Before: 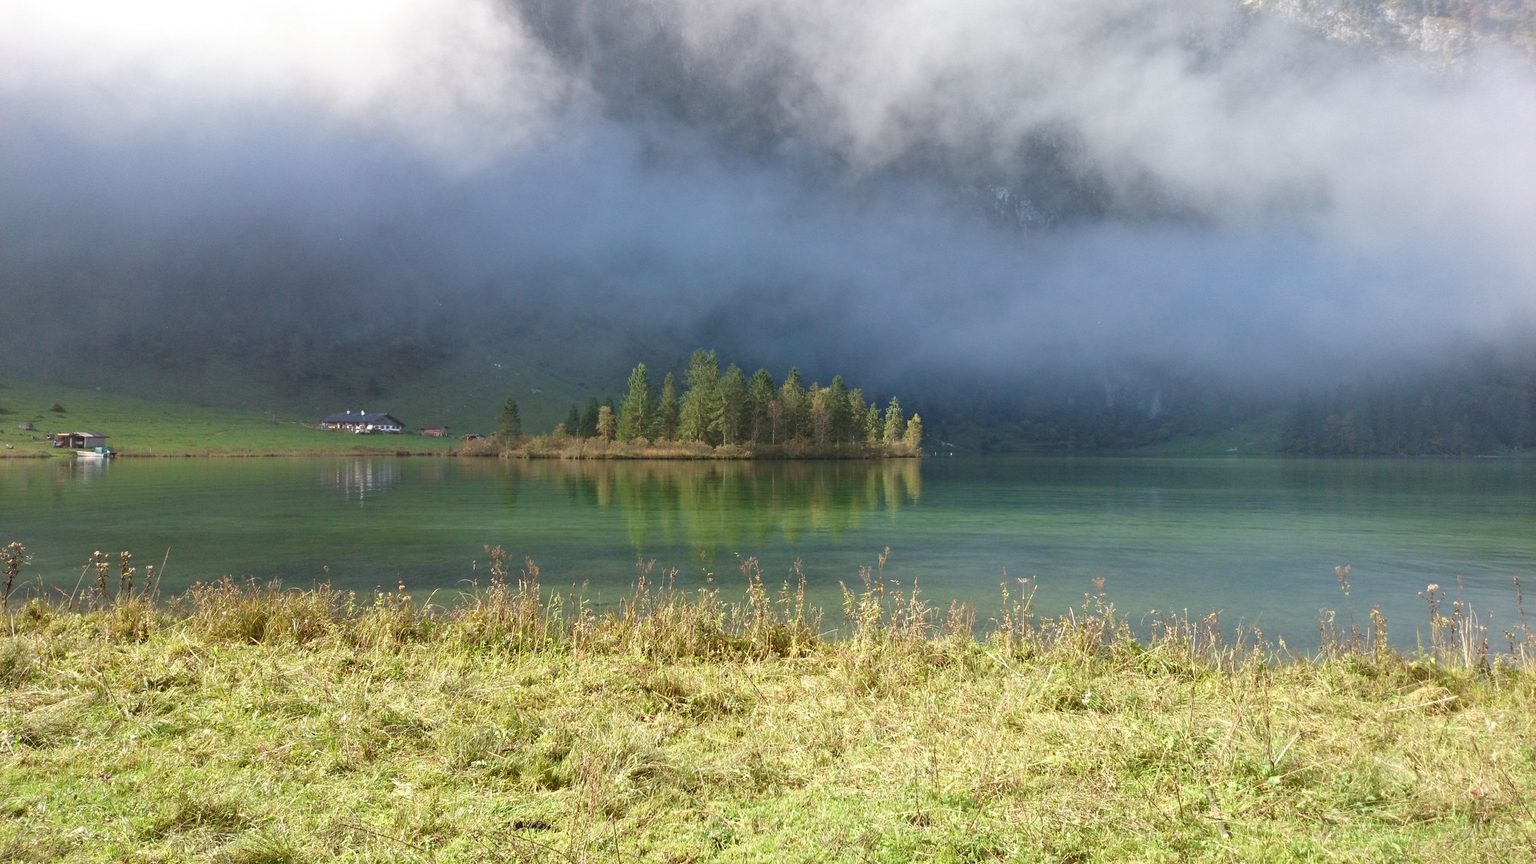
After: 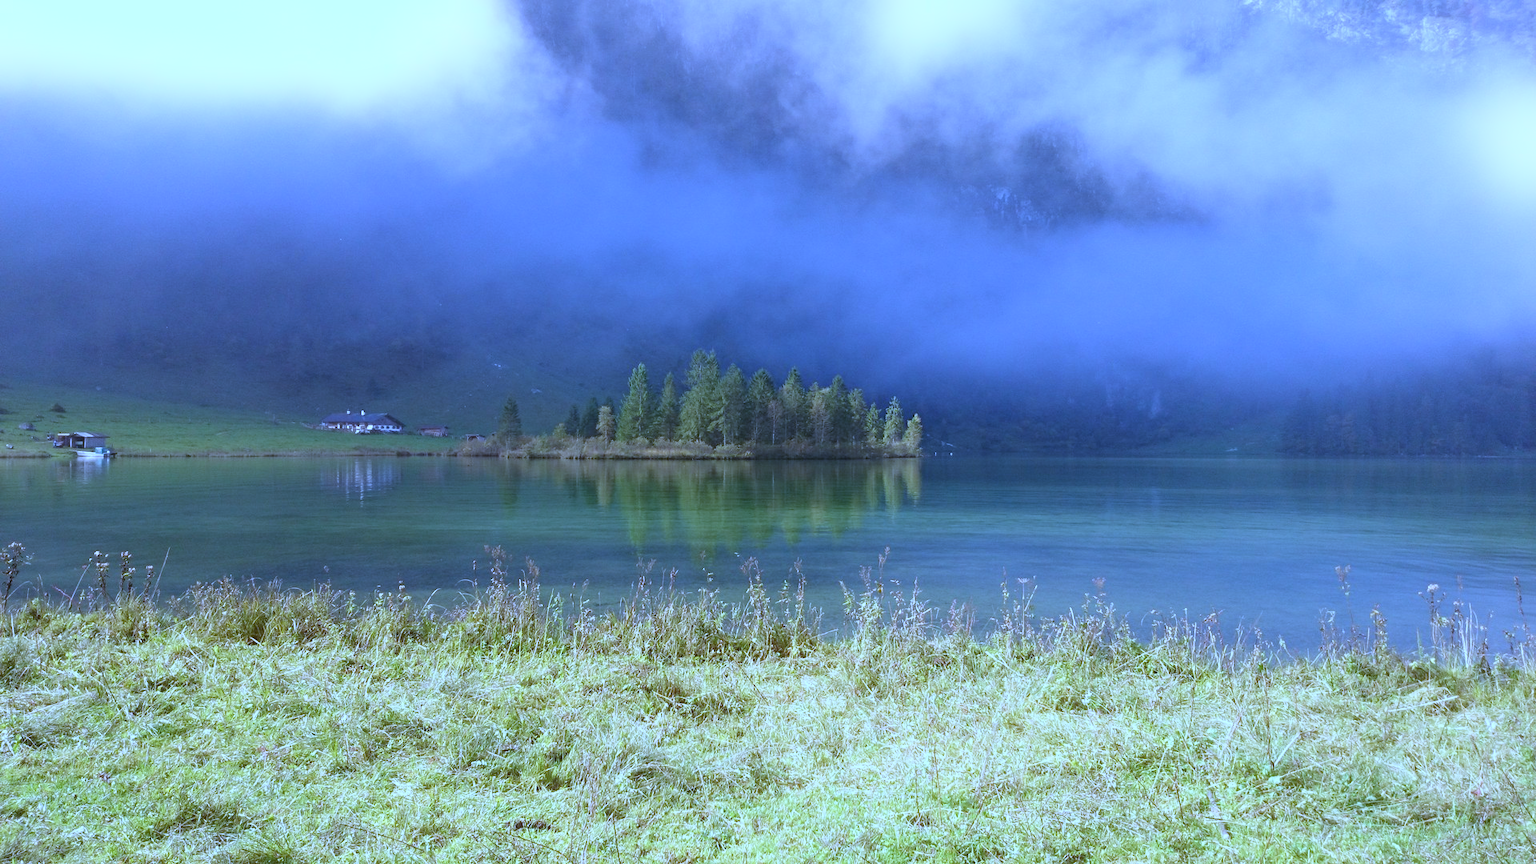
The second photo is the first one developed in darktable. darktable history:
bloom: size 5%, threshold 95%, strength 15%
white balance: red 0.766, blue 1.537
